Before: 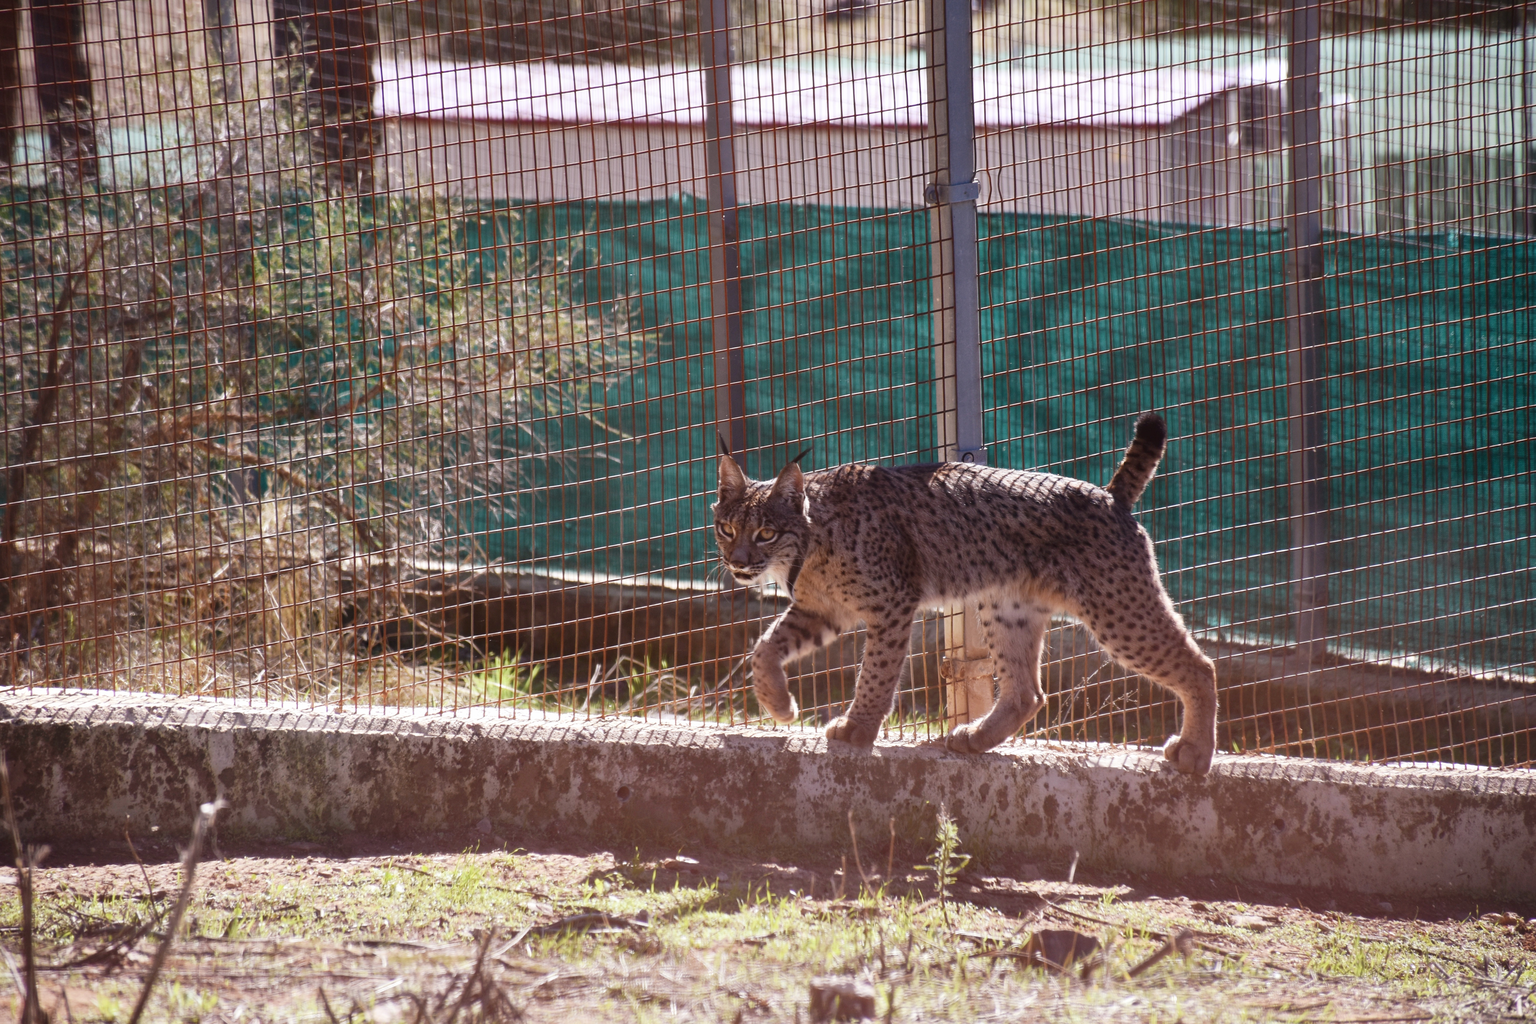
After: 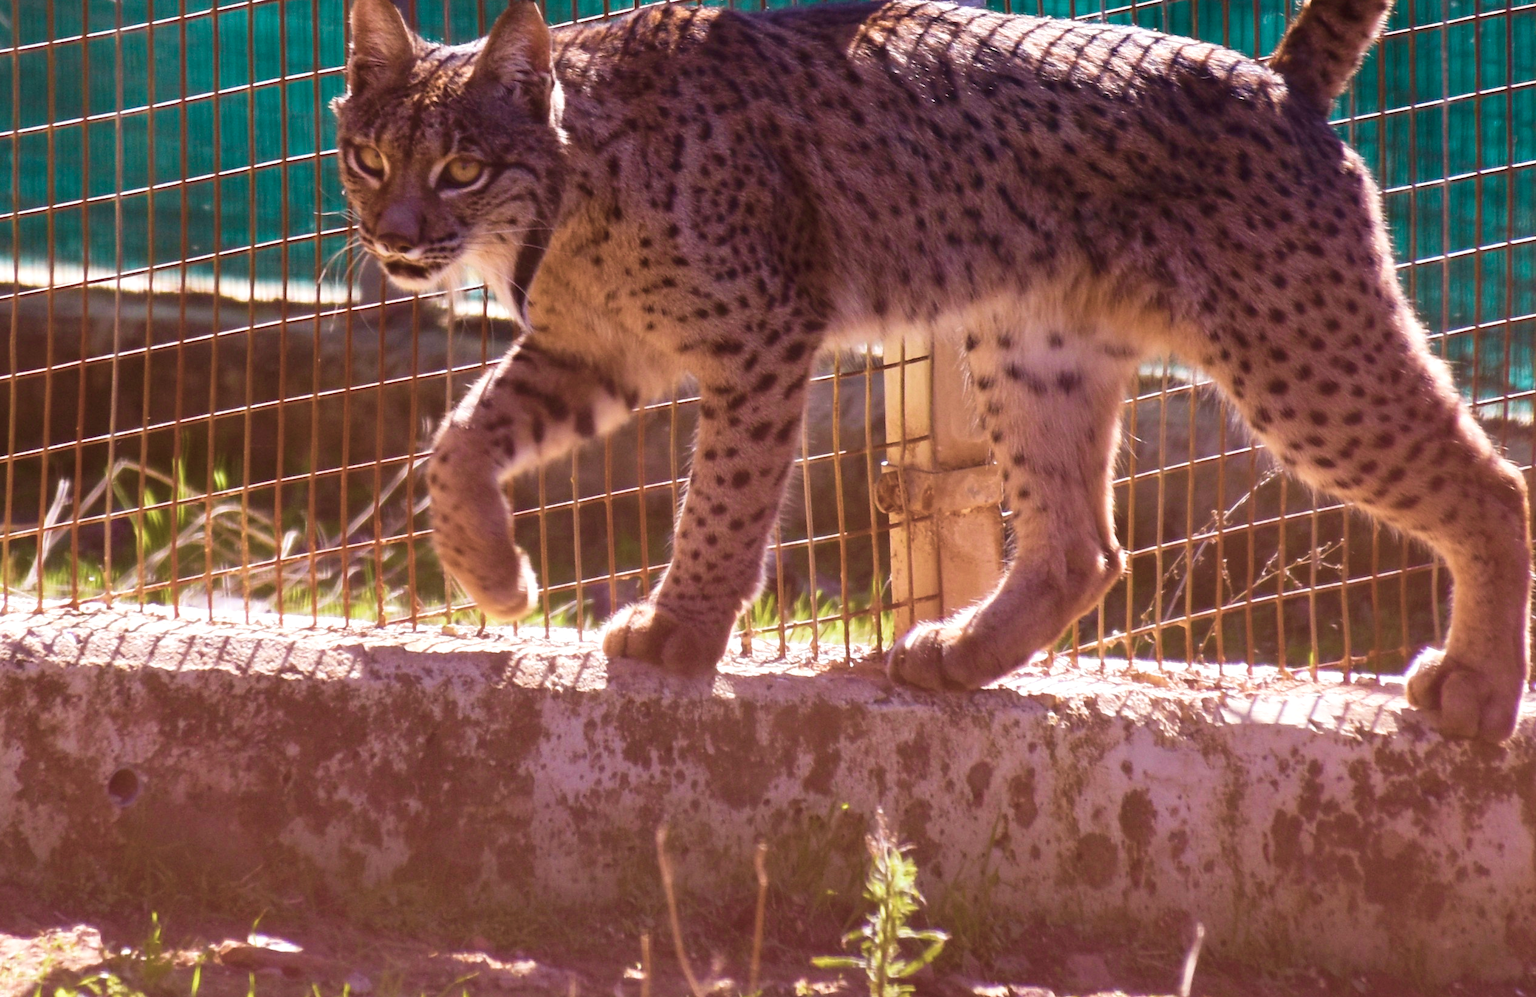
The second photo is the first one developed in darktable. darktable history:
velvia: strength 74%
crop: left 37.221%, top 45.169%, right 20.63%, bottom 13.777%
exposure: exposure 0.131 EV, compensate highlight preservation false
